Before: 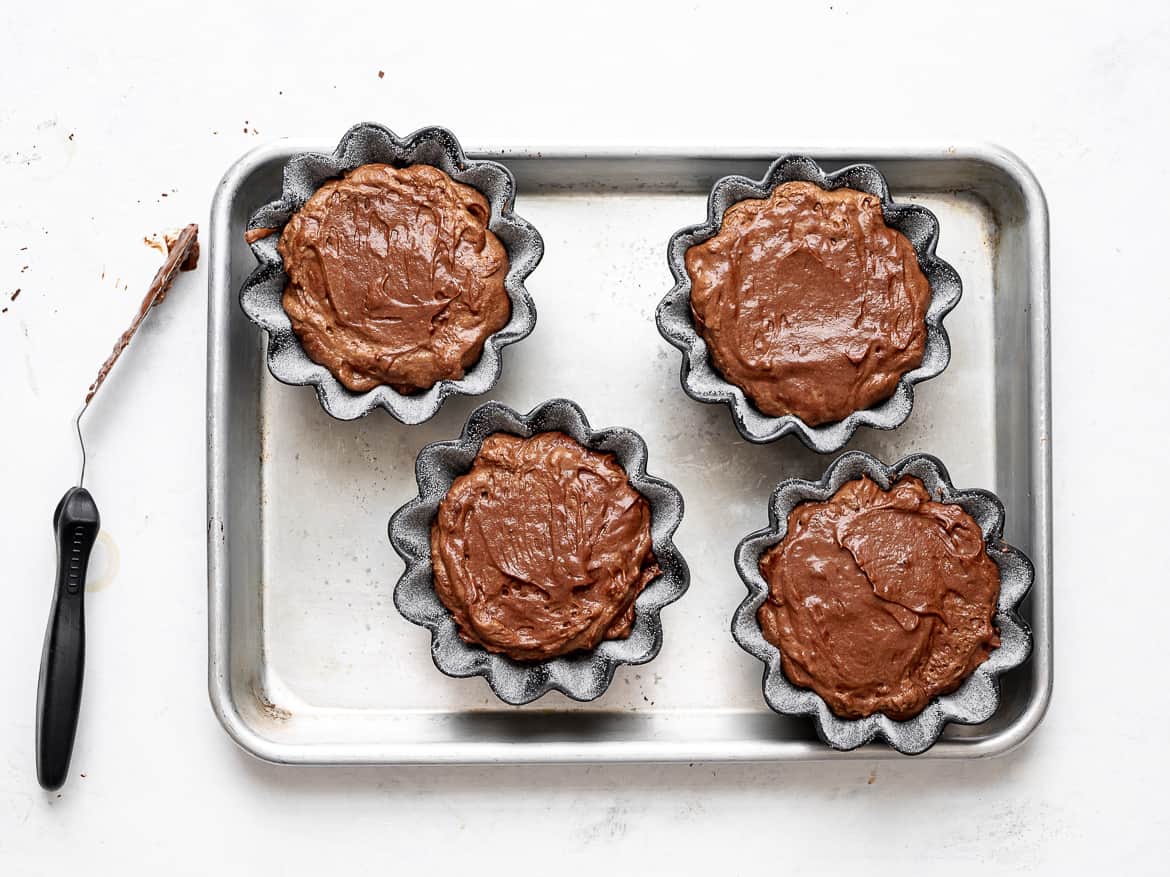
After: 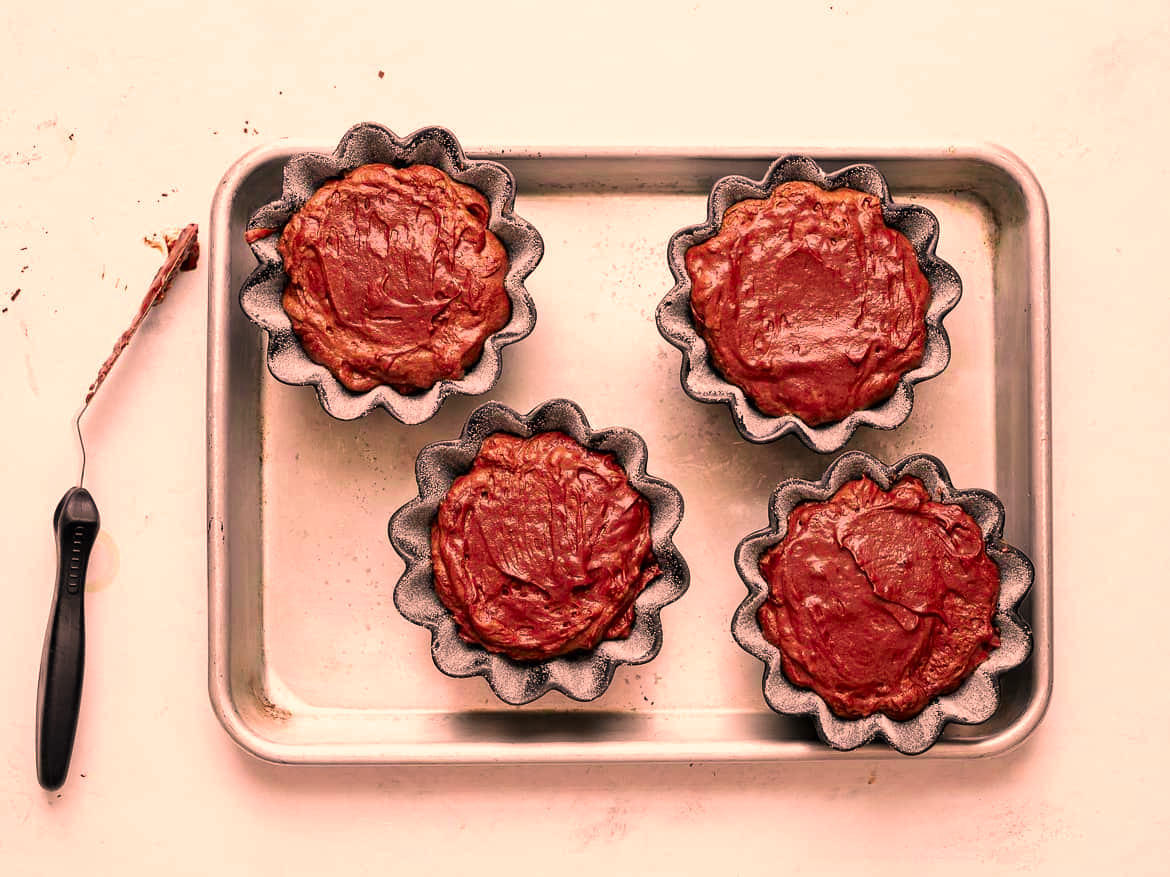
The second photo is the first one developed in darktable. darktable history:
color zones: curves: ch0 [(0, 0.466) (0.128, 0.466) (0.25, 0.5) (0.375, 0.456) (0.5, 0.5) (0.625, 0.5) (0.737, 0.652) (0.875, 0.5)]; ch1 [(0, 0.603) (0.125, 0.618) (0.261, 0.348) (0.372, 0.353) (0.497, 0.363) (0.611, 0.45) (0.731, 0.427) (0.875, 0.518) (0.998, 0.652)]; ch2 [(0, 0.559) (0.125, 0.451) (0.253, 0.564) (0.37, 0.578) (0.5, 0.466) (0.625, 0.471) (0.731, 0.471) (0.88, 0.485)]
velvia: on, module defaults
color correction: highlights a* 17.9, highlights b* 18.76
